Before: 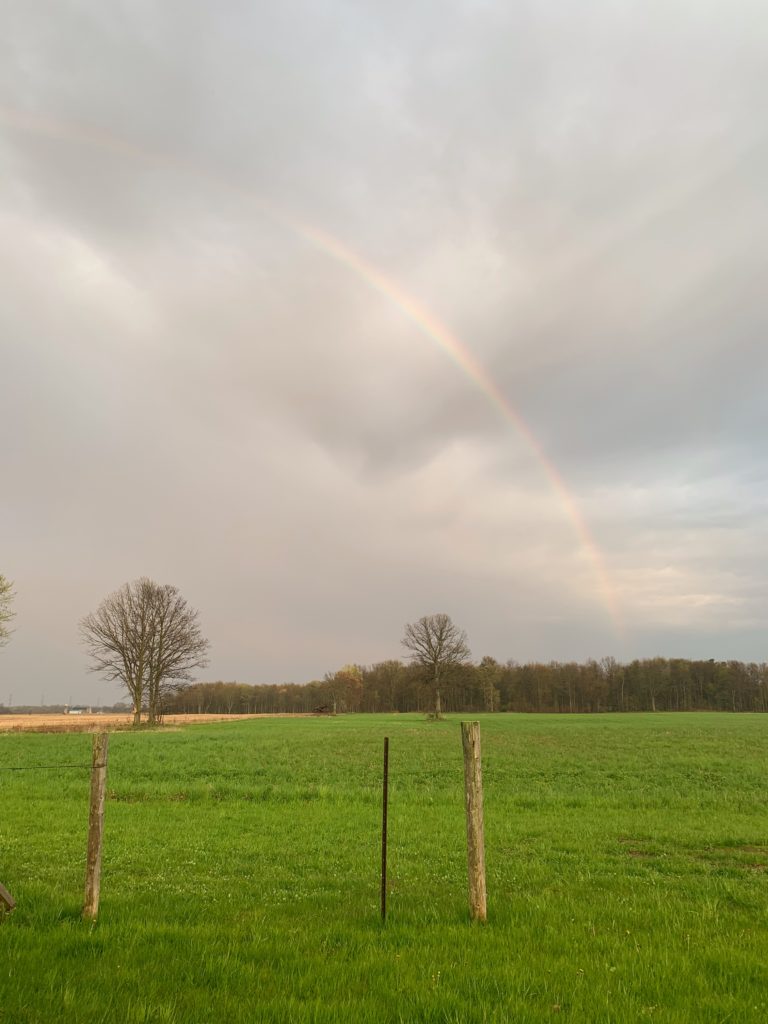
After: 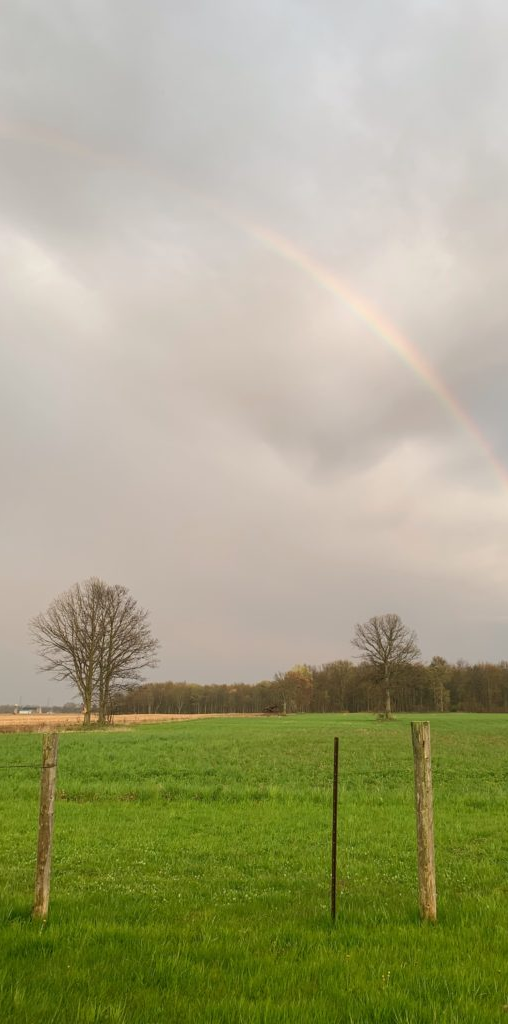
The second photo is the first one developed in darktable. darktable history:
crop and rotate: left 6.631%, right 27.094%
